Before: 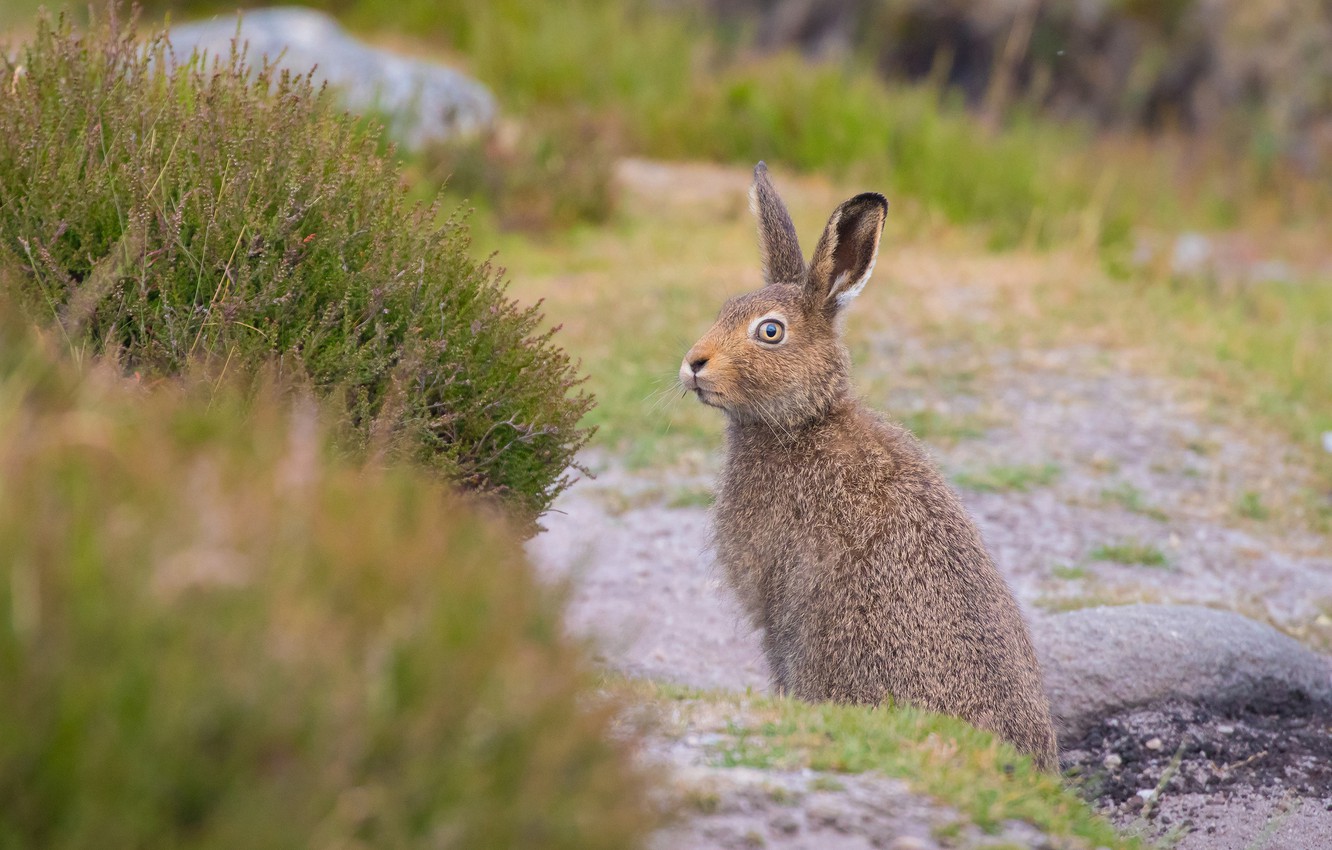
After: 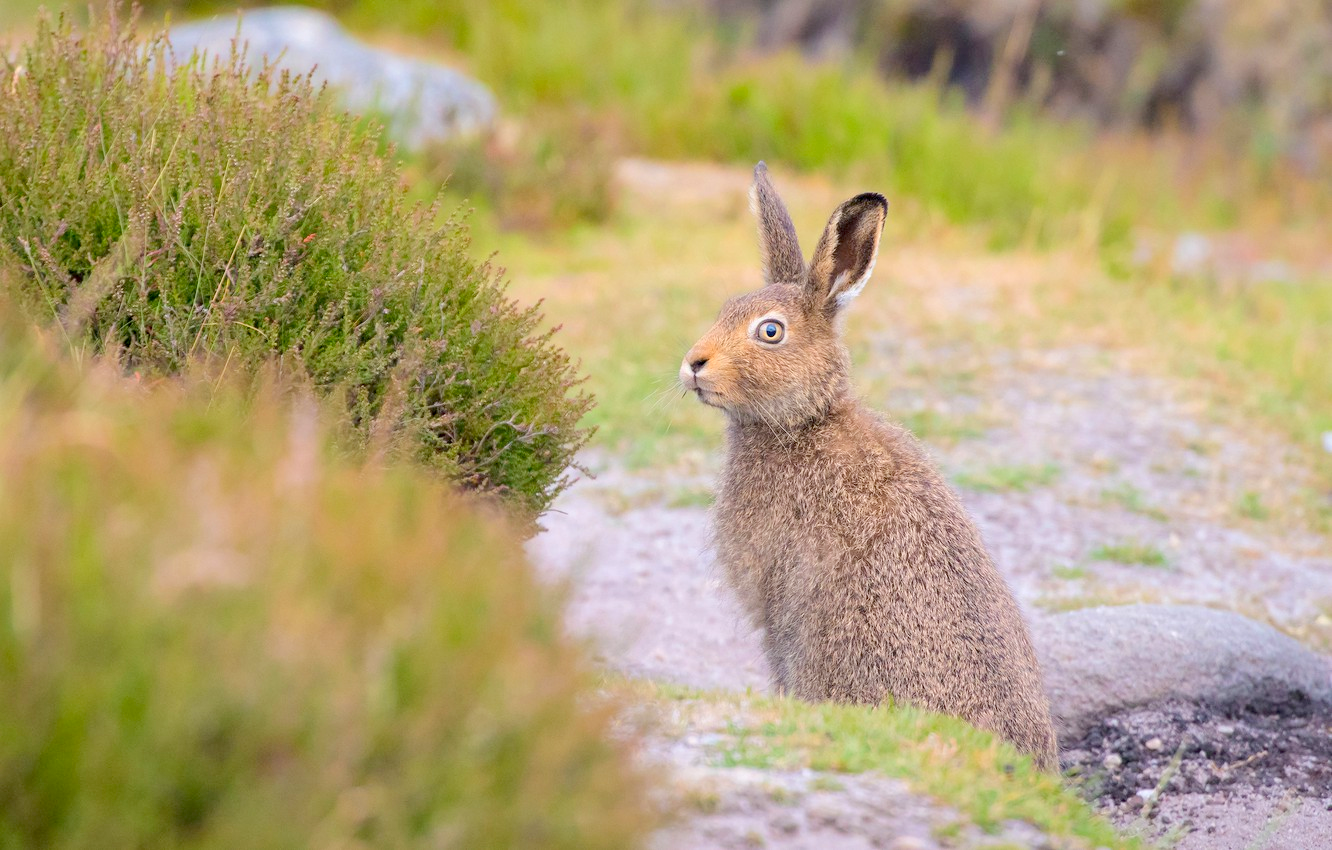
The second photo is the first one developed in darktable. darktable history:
exposure: black level correction 0.007, compensate highlight preservation false
tone equalizer: -8 EV 1.03 EV, -7 EV 1.01 EV, -6 EV 0.968 EV, -5 EV 1.02 EV, -4 EV 1.03 EV, -3 EV 0.729 EV, -2 EV 0.5 EV, -1 EV 0.233 EV, edges refinement/feathering 500, mask exposure compensation -1.57 EV, preserve details no
